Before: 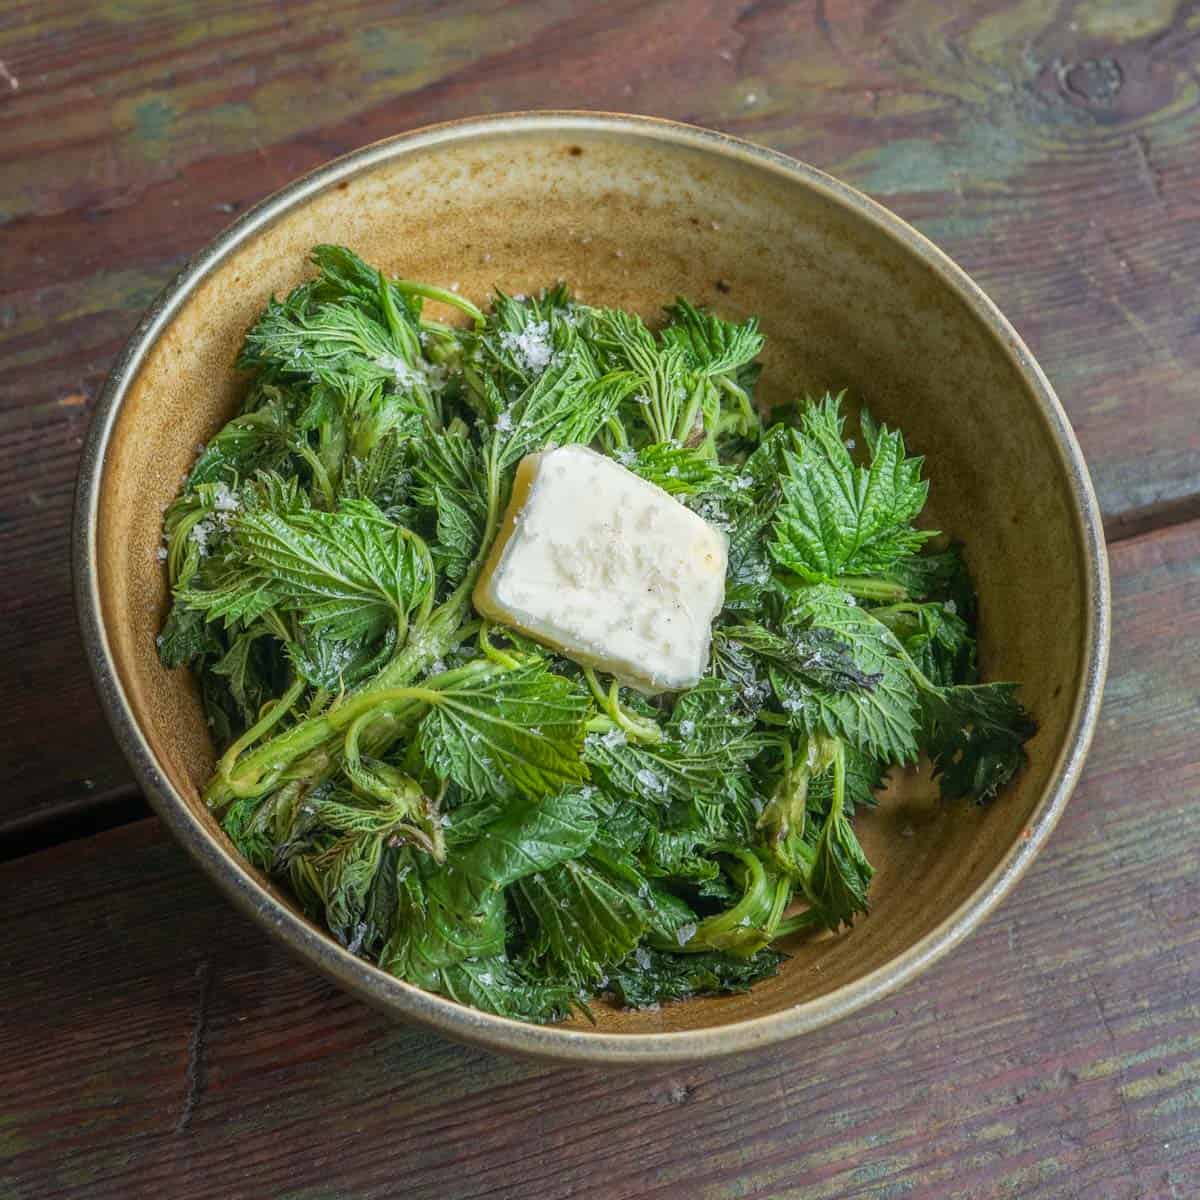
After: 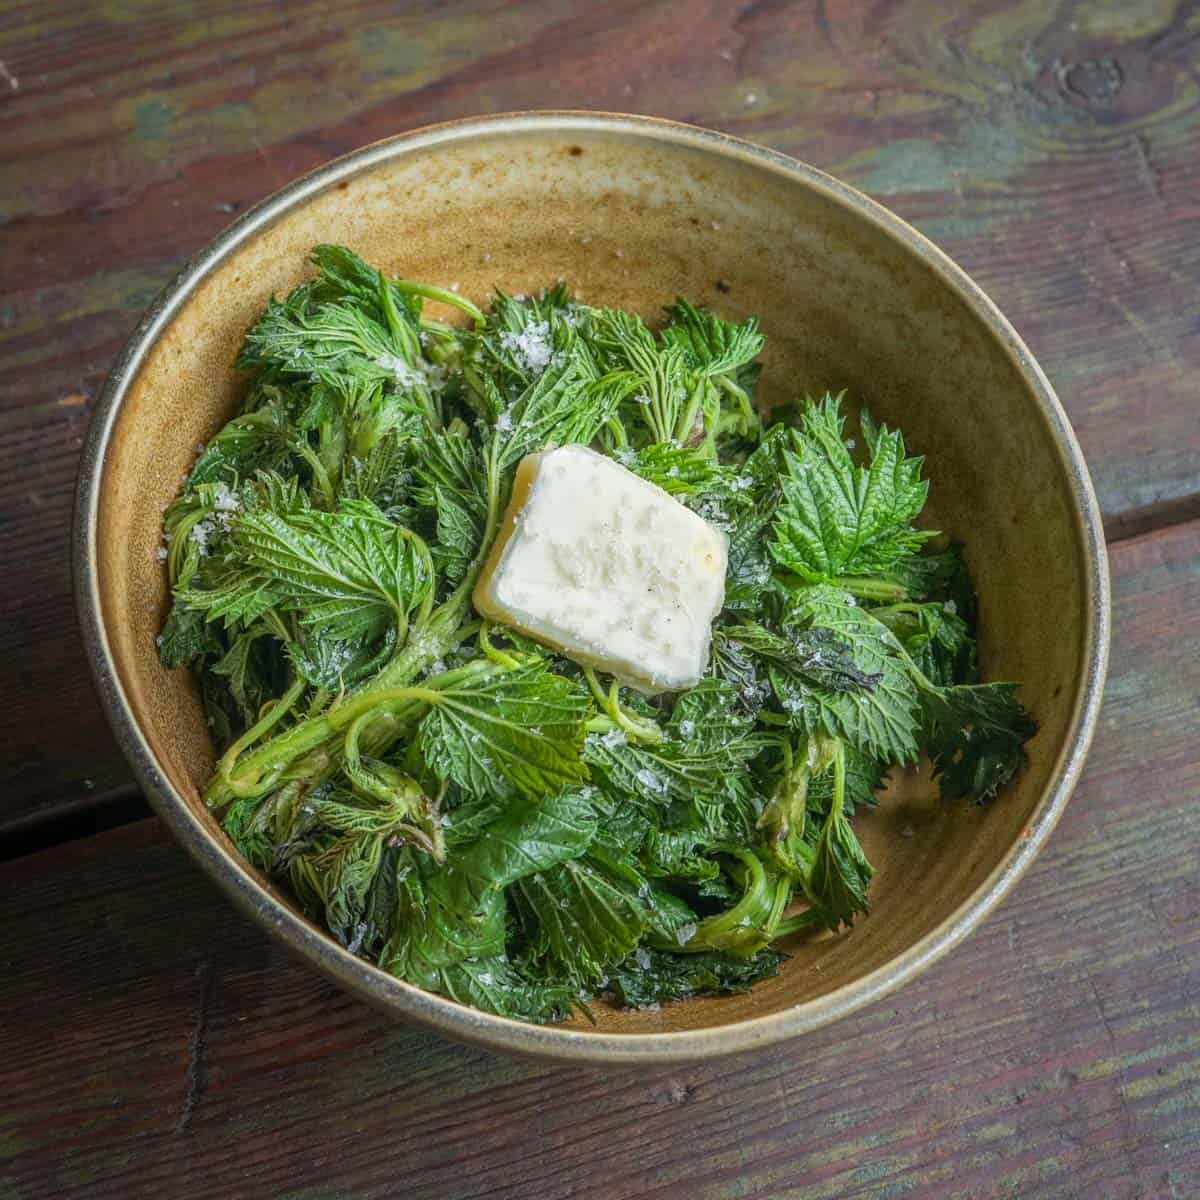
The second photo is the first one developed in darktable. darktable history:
vignetting: brightness -0.319, saturation -0.064
